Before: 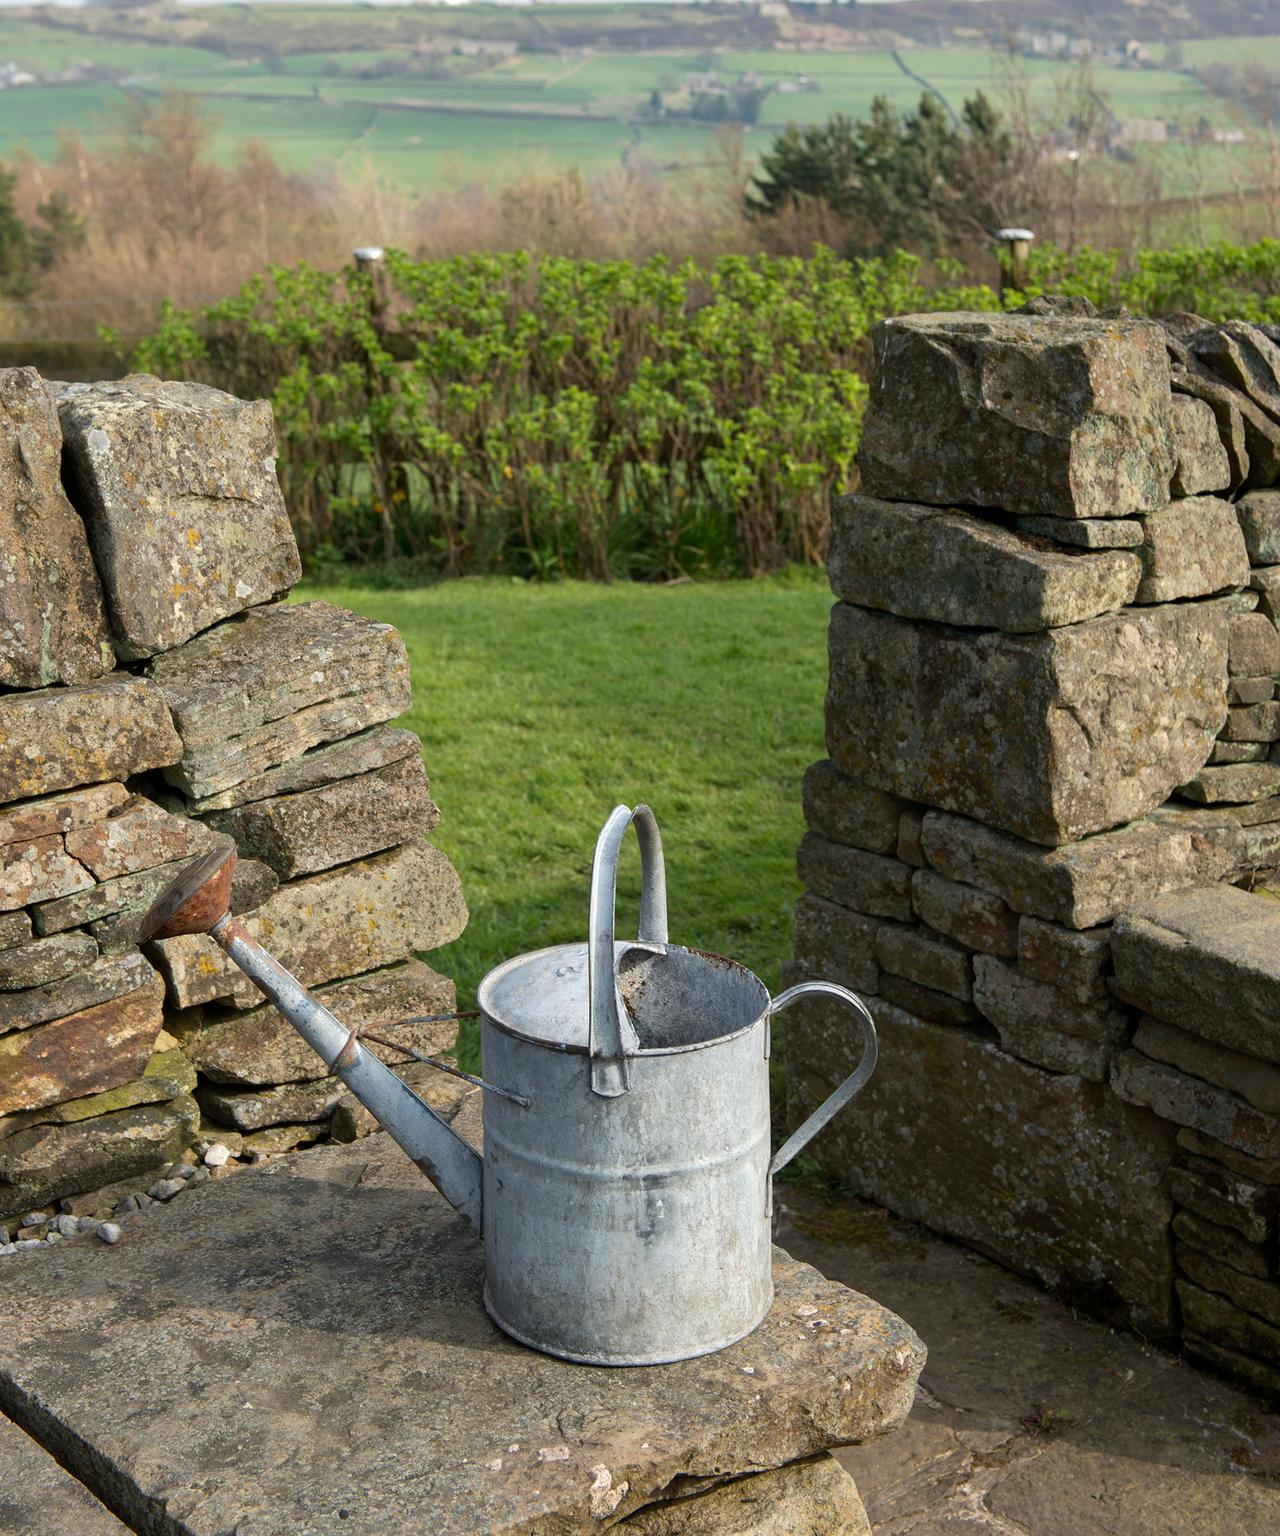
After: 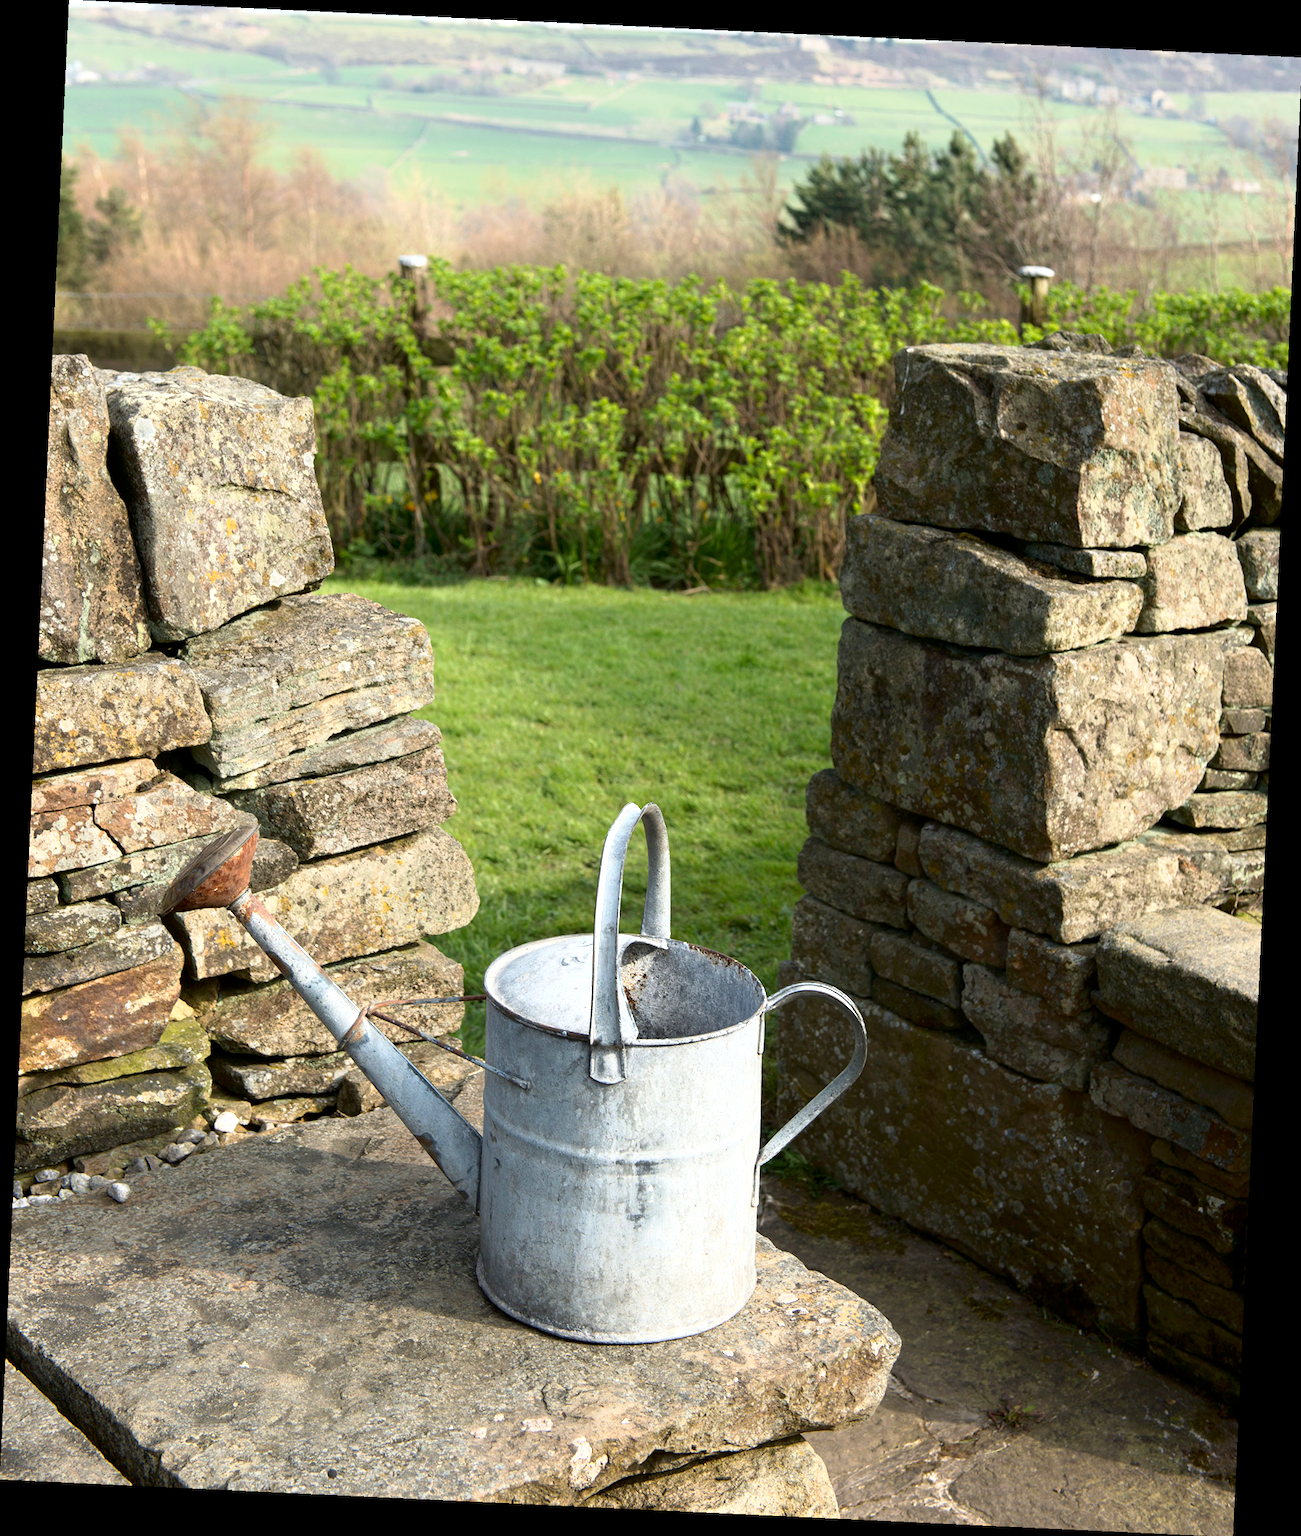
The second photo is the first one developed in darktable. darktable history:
shadows and highlights: shadows -60.43, white point adjustment -5.19, highlights 59.73
crop and rotate: angle -2.68°
exposure: exposure 0.66 EV, compensate highlight preservation false
